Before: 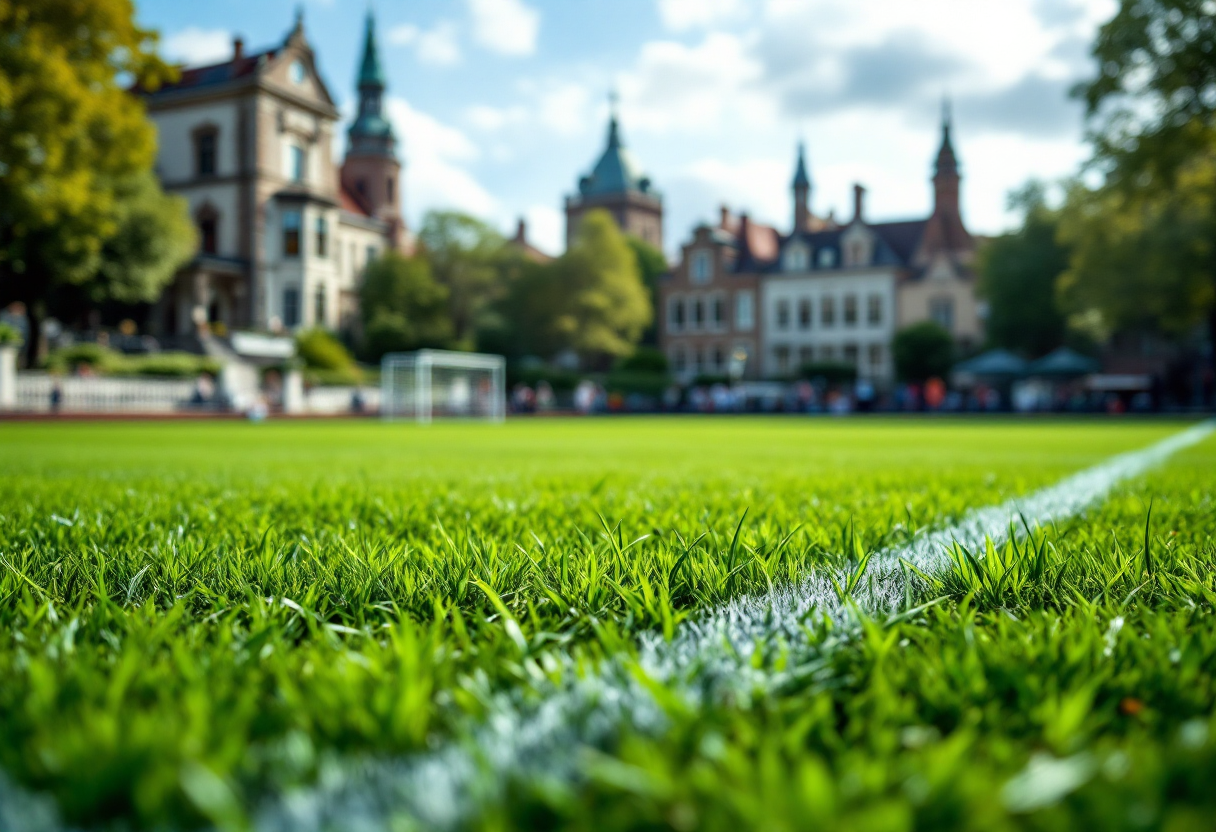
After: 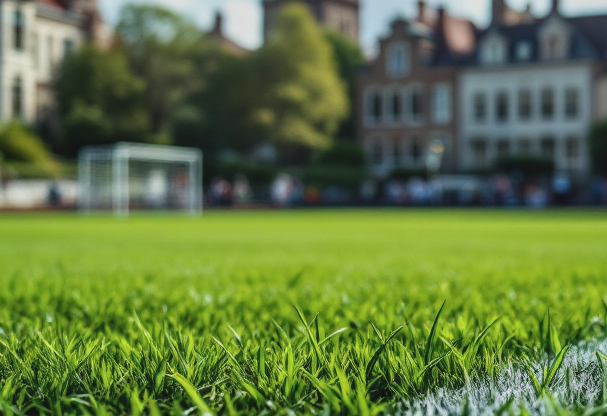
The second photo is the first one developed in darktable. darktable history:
crop: left 25%, top 25%, right 25%, bottom 25%
exposure: black level correction -0.015, exposure -0.5 EV, compensate highlight preservation false
local contrast: detail 130%
